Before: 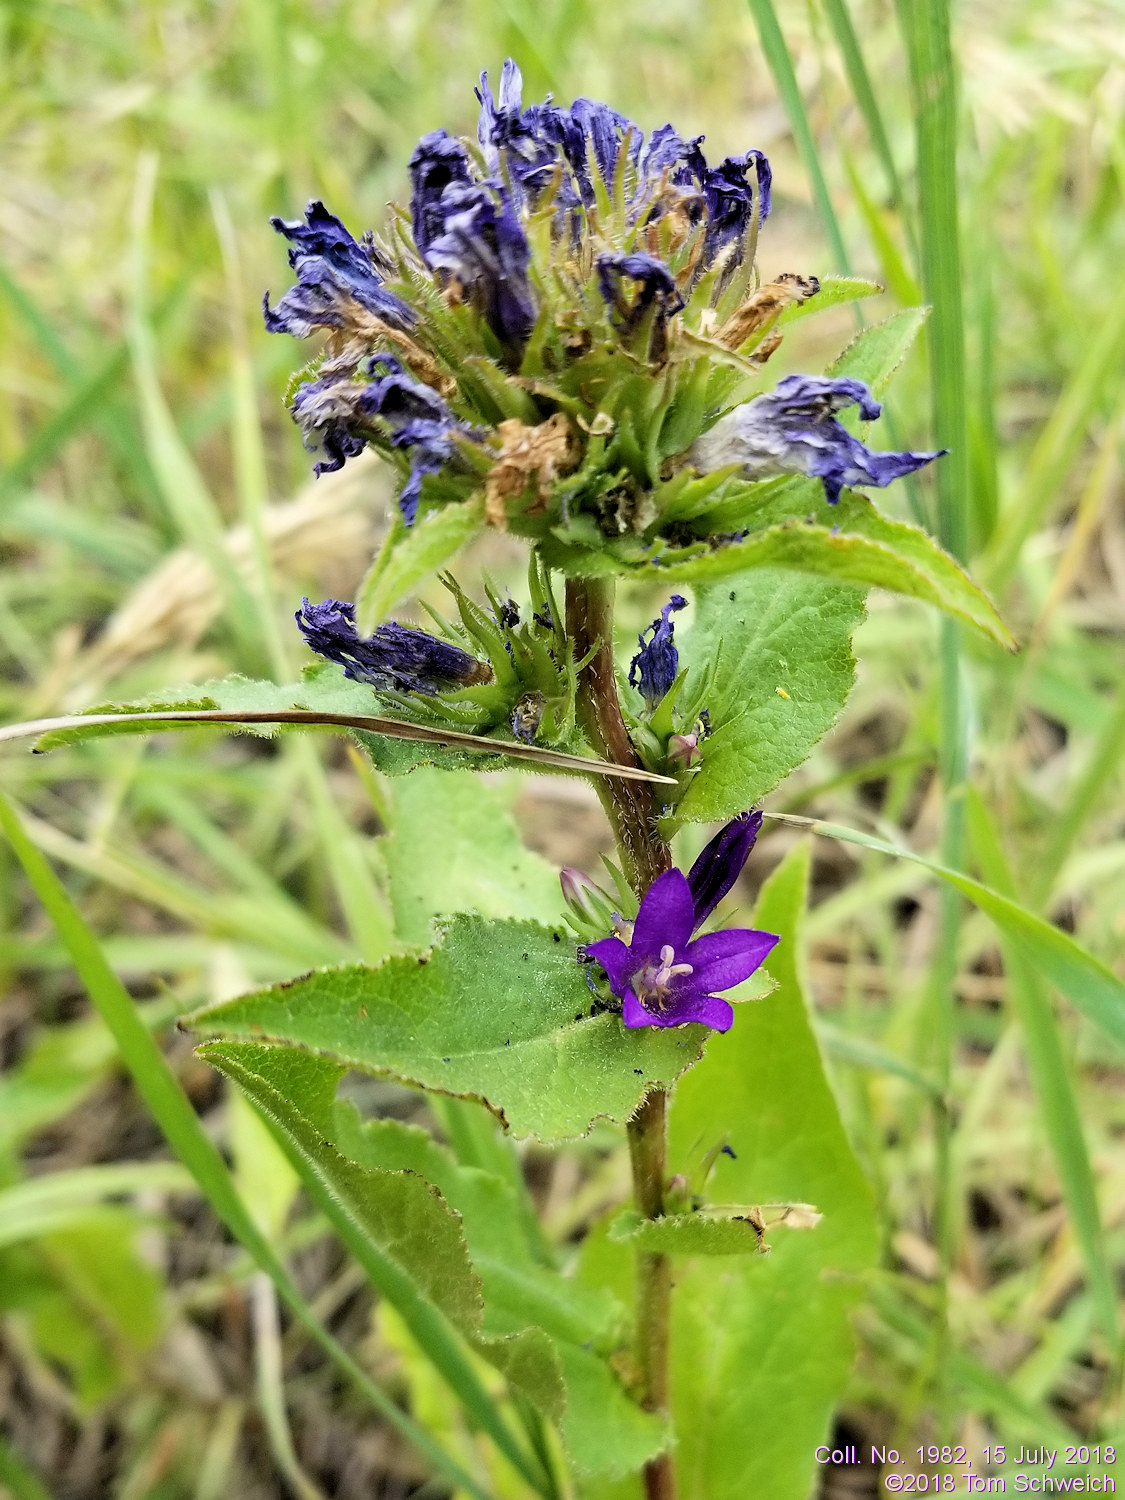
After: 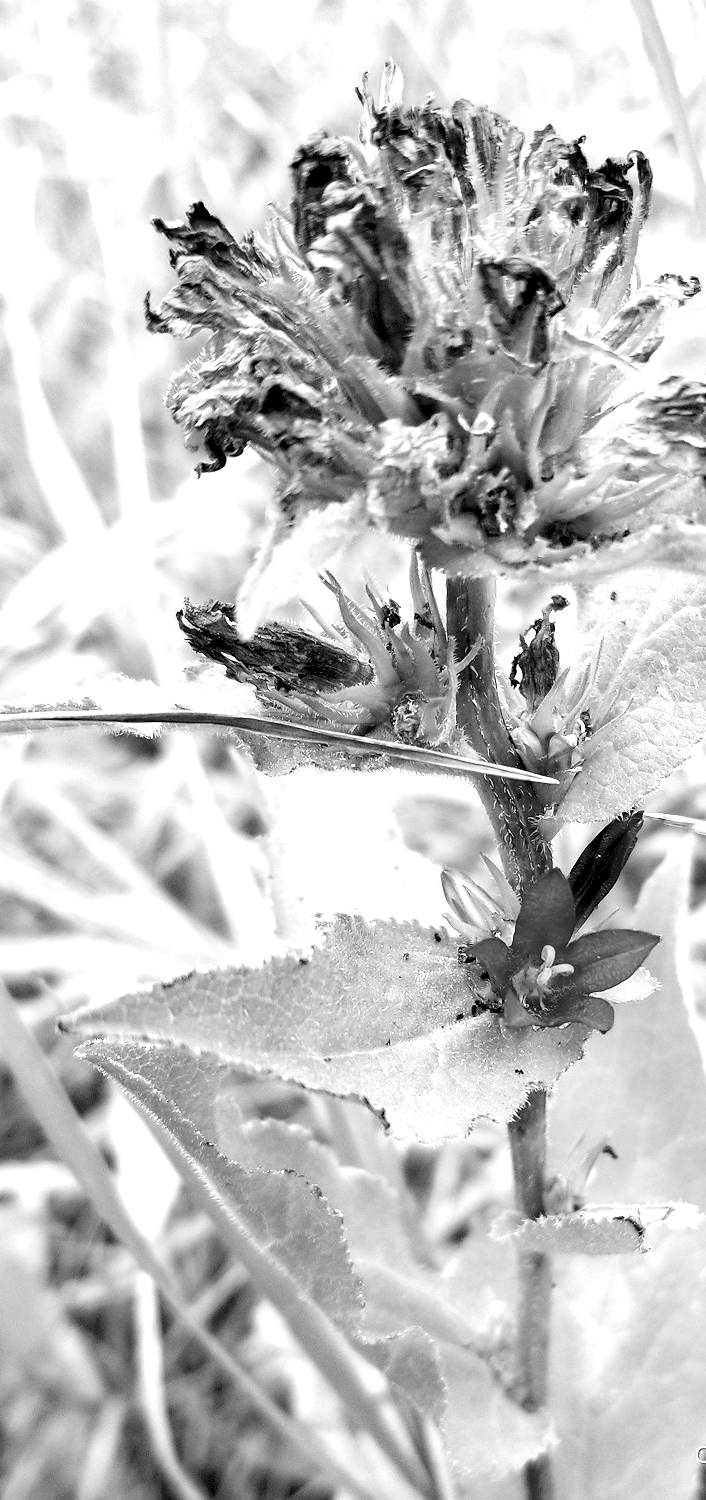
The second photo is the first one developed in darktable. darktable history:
crop: left 10.644%, right 26.528%
monochrome: a -71.75, b 75.82
exposure: black level correction 0.001, exposure 0.955 EV, compensate exposure bias true, compensate highlight preservation false
